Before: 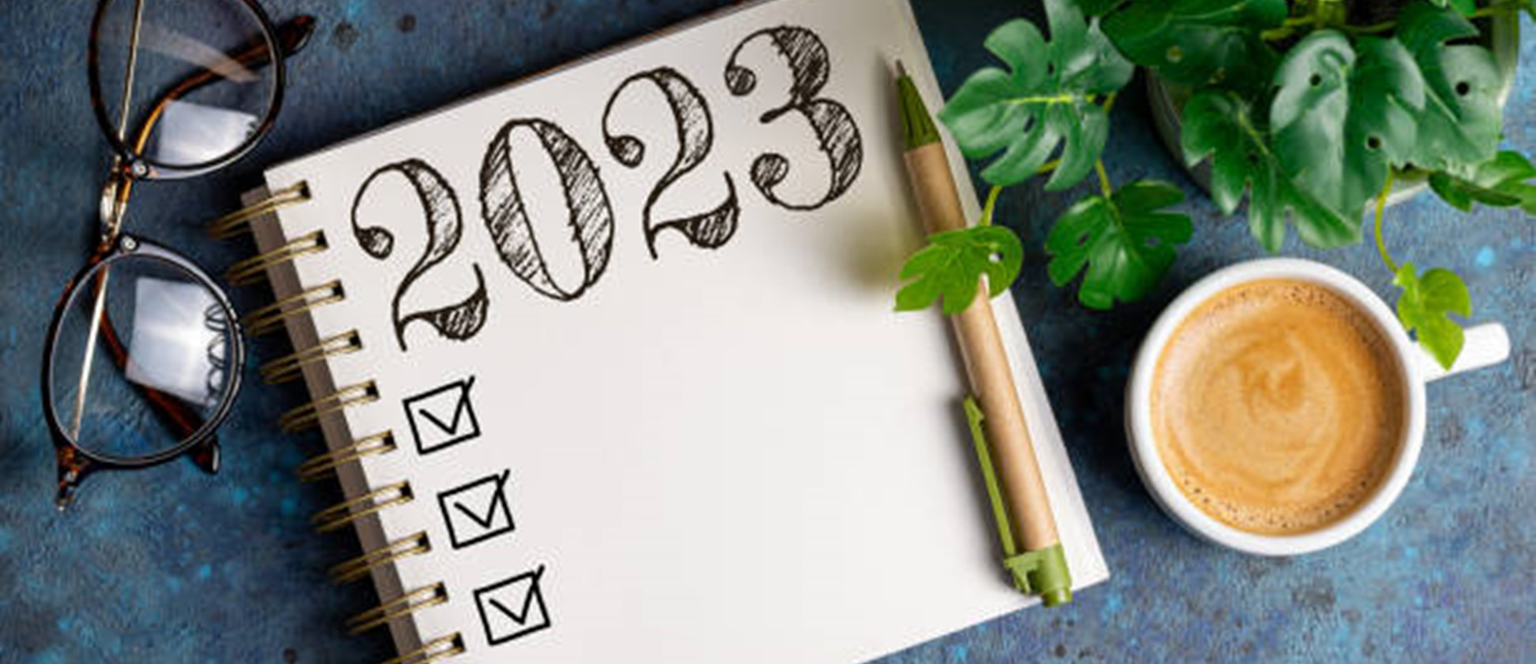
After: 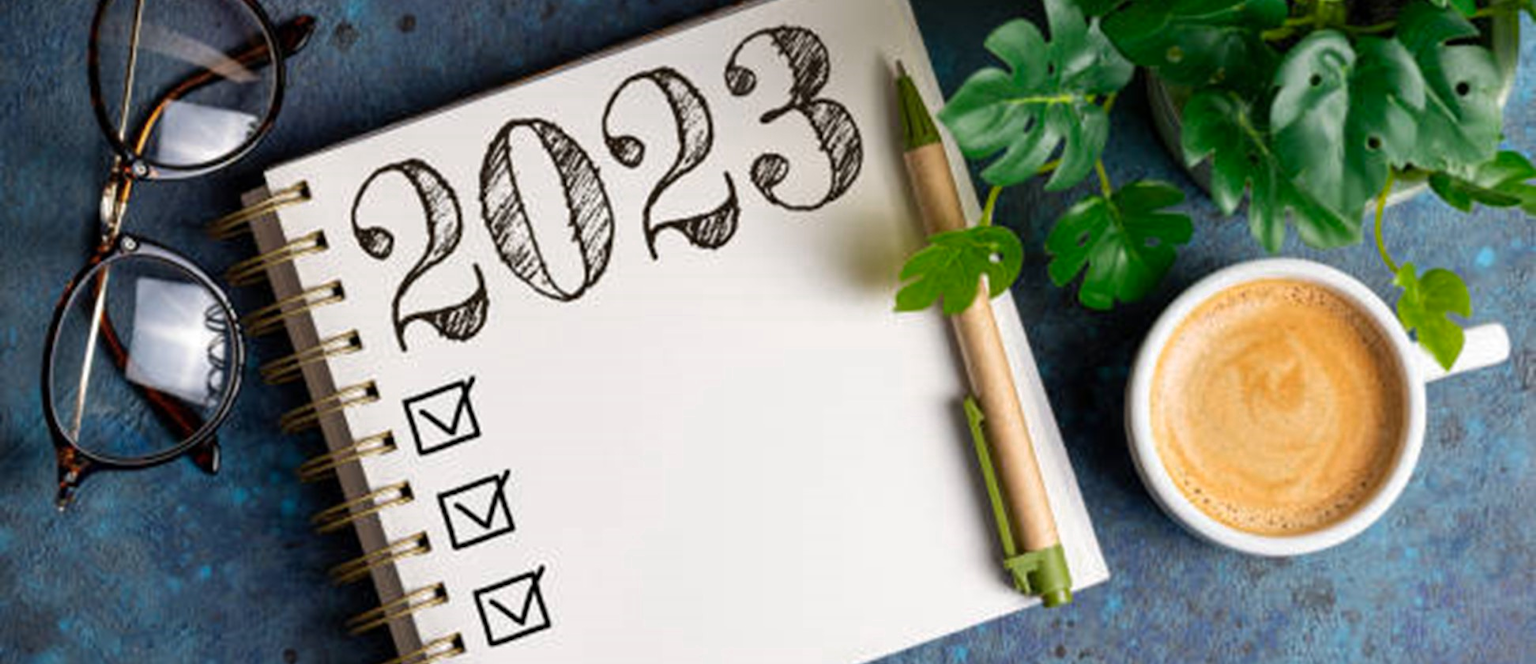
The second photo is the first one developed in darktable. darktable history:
color zones: curves: ch0 [(0, 0.465) (0.092, 0.596) (0.289, 0.464) (0.429, 0.453) (0.571, 0.464) (0.714, 0.455) (0.857, 0.462) (1, 0.465)]
